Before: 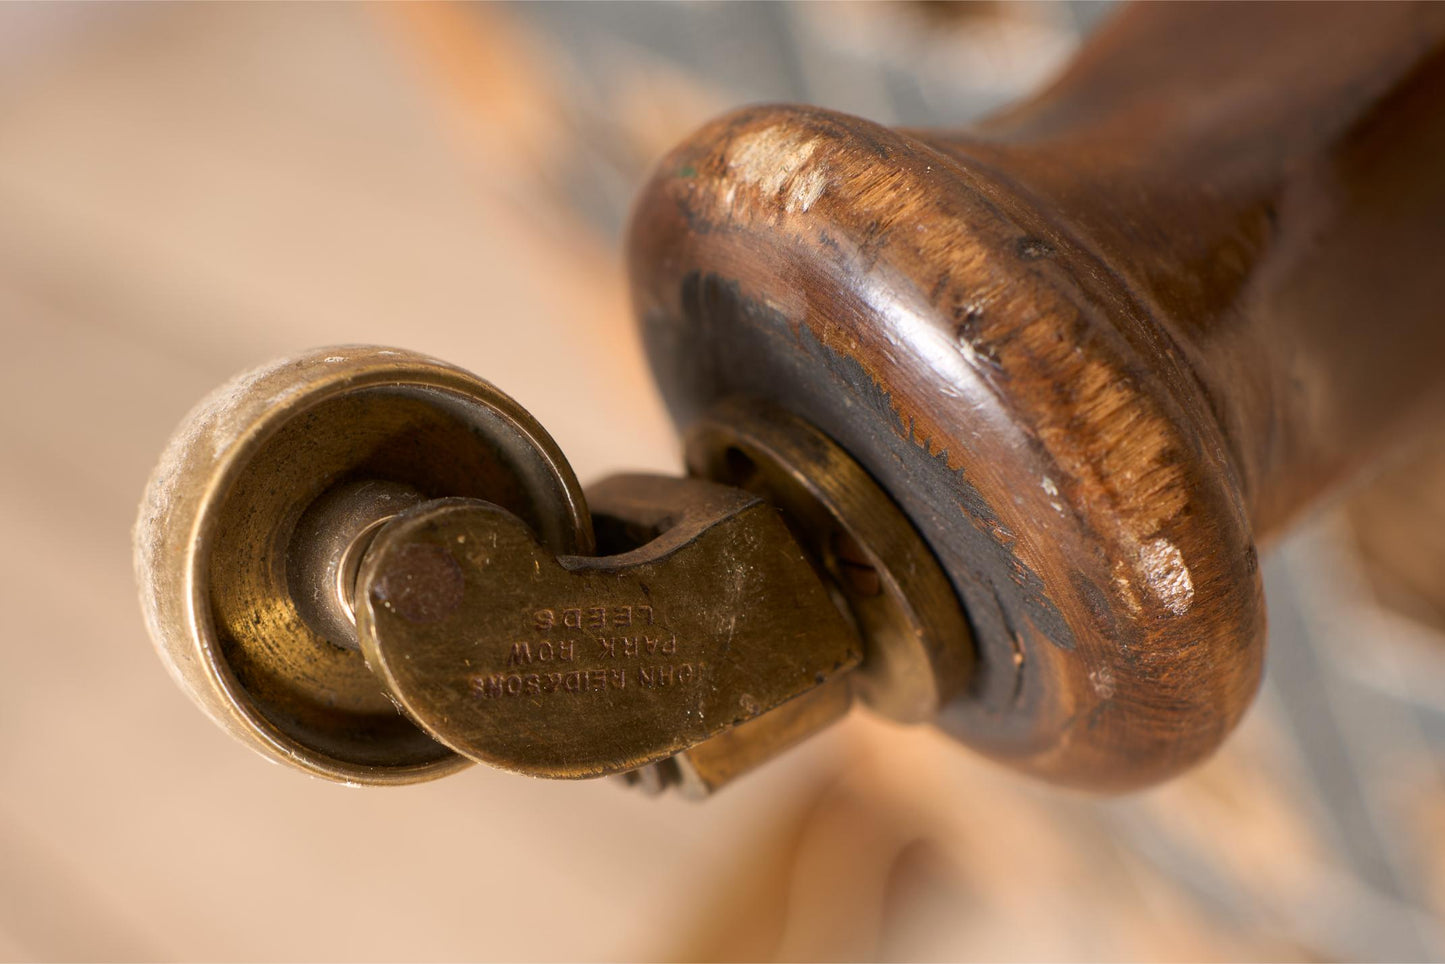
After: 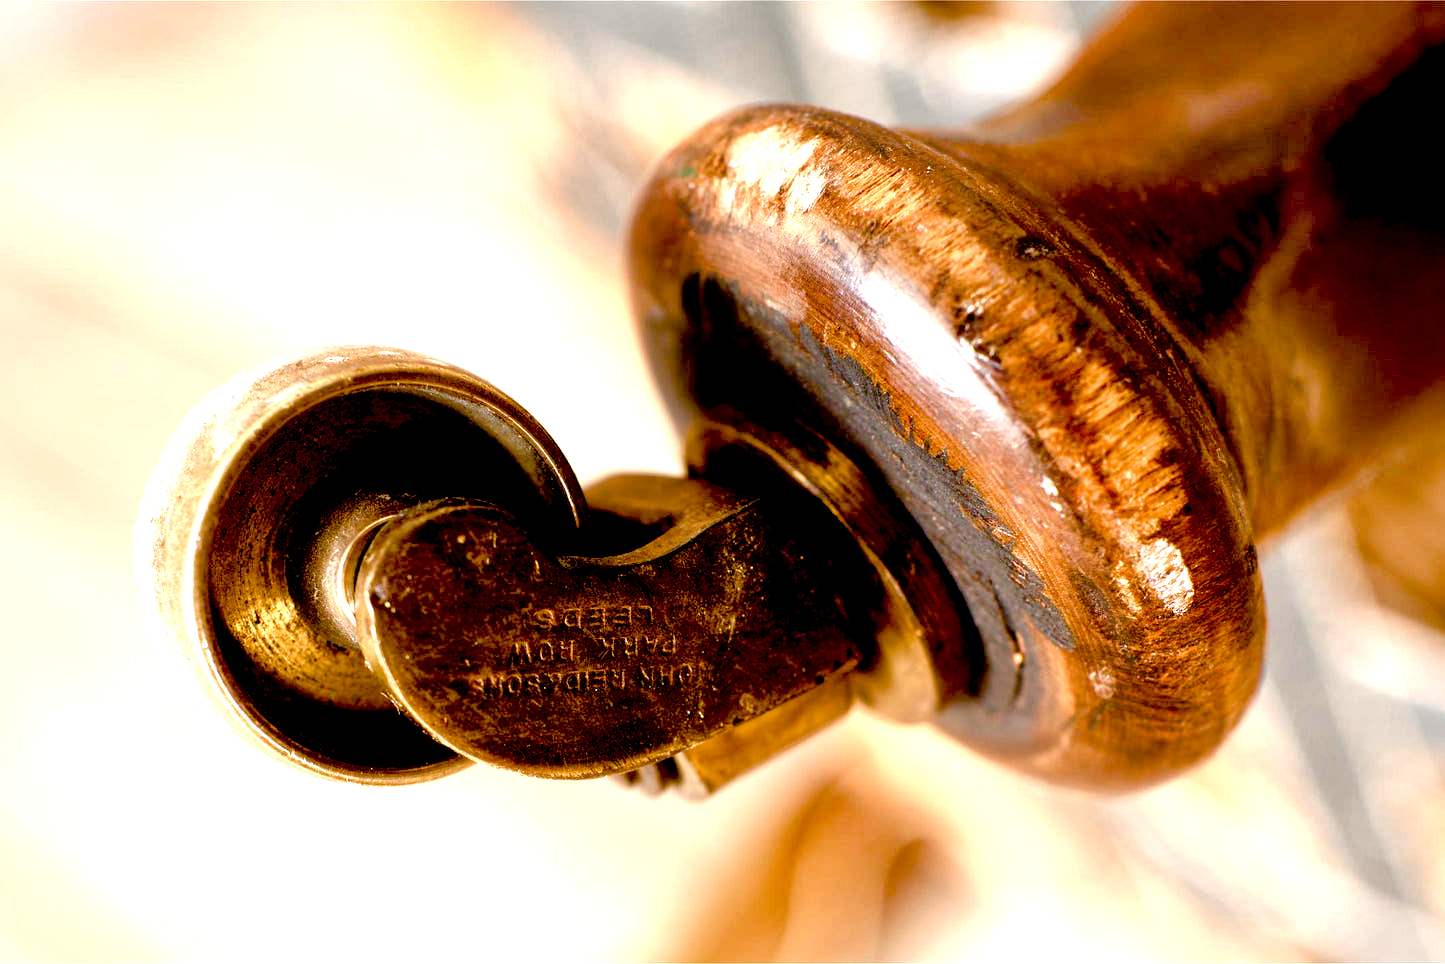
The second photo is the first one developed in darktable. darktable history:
local contrast: mode bilateral grid, contrast 20, coarseness 50, detail 150%, midtone range 0.2
exposure: black level correction 0.035, exposure 0.9 EV, compensate highlight preservation false
color balance rgb: perceptual saturation grading › global saturation 20%, perceptual saturation grading › highlights -50%, perceptual saturation grading › shadows 30%, perceptual brilliance grading › global brilliance 10%, perceptual brilliance grading › shadows 15%
